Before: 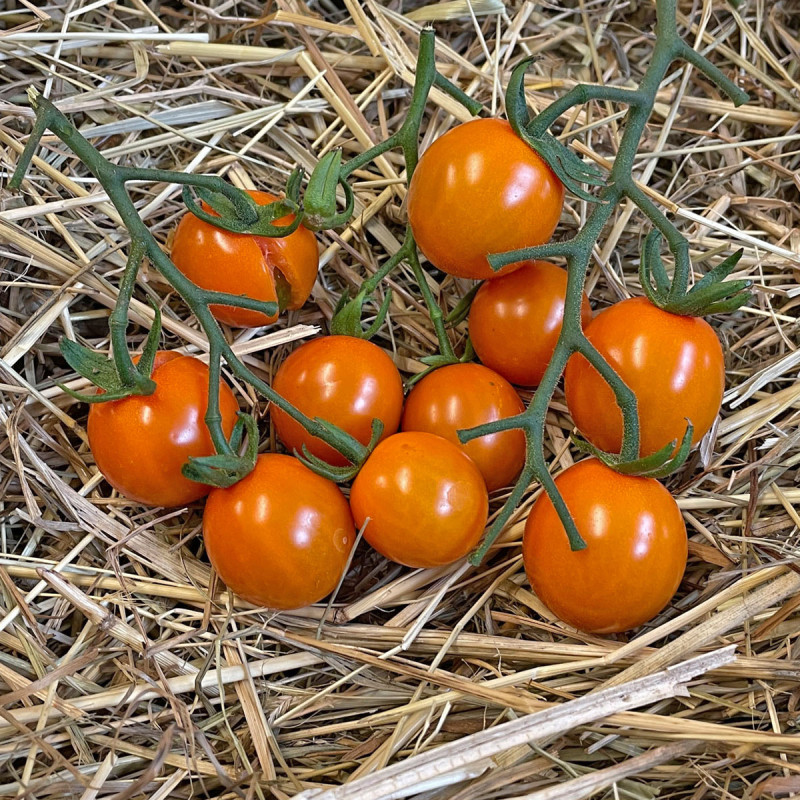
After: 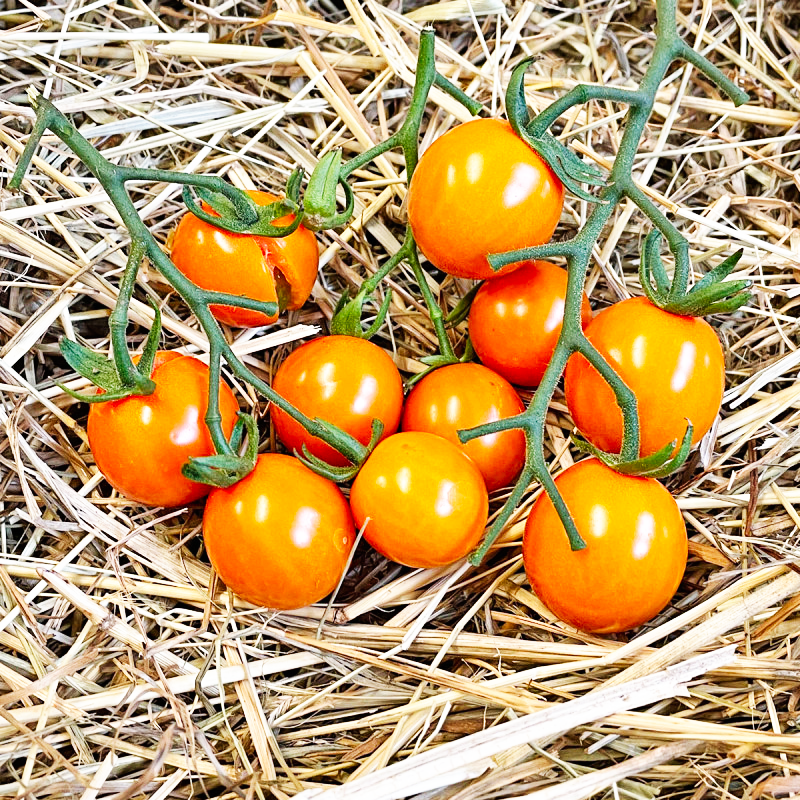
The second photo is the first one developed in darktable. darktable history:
base curve: curves: ch0 [(0, 0) (0.007, 0.004) (0.027, 0.03) (0.046, 0.07) (0.207, 0.54) (0.442, 0.872) (0.673, 0.972) (1, 1)], exposure shift 0.576, preserve colors none
